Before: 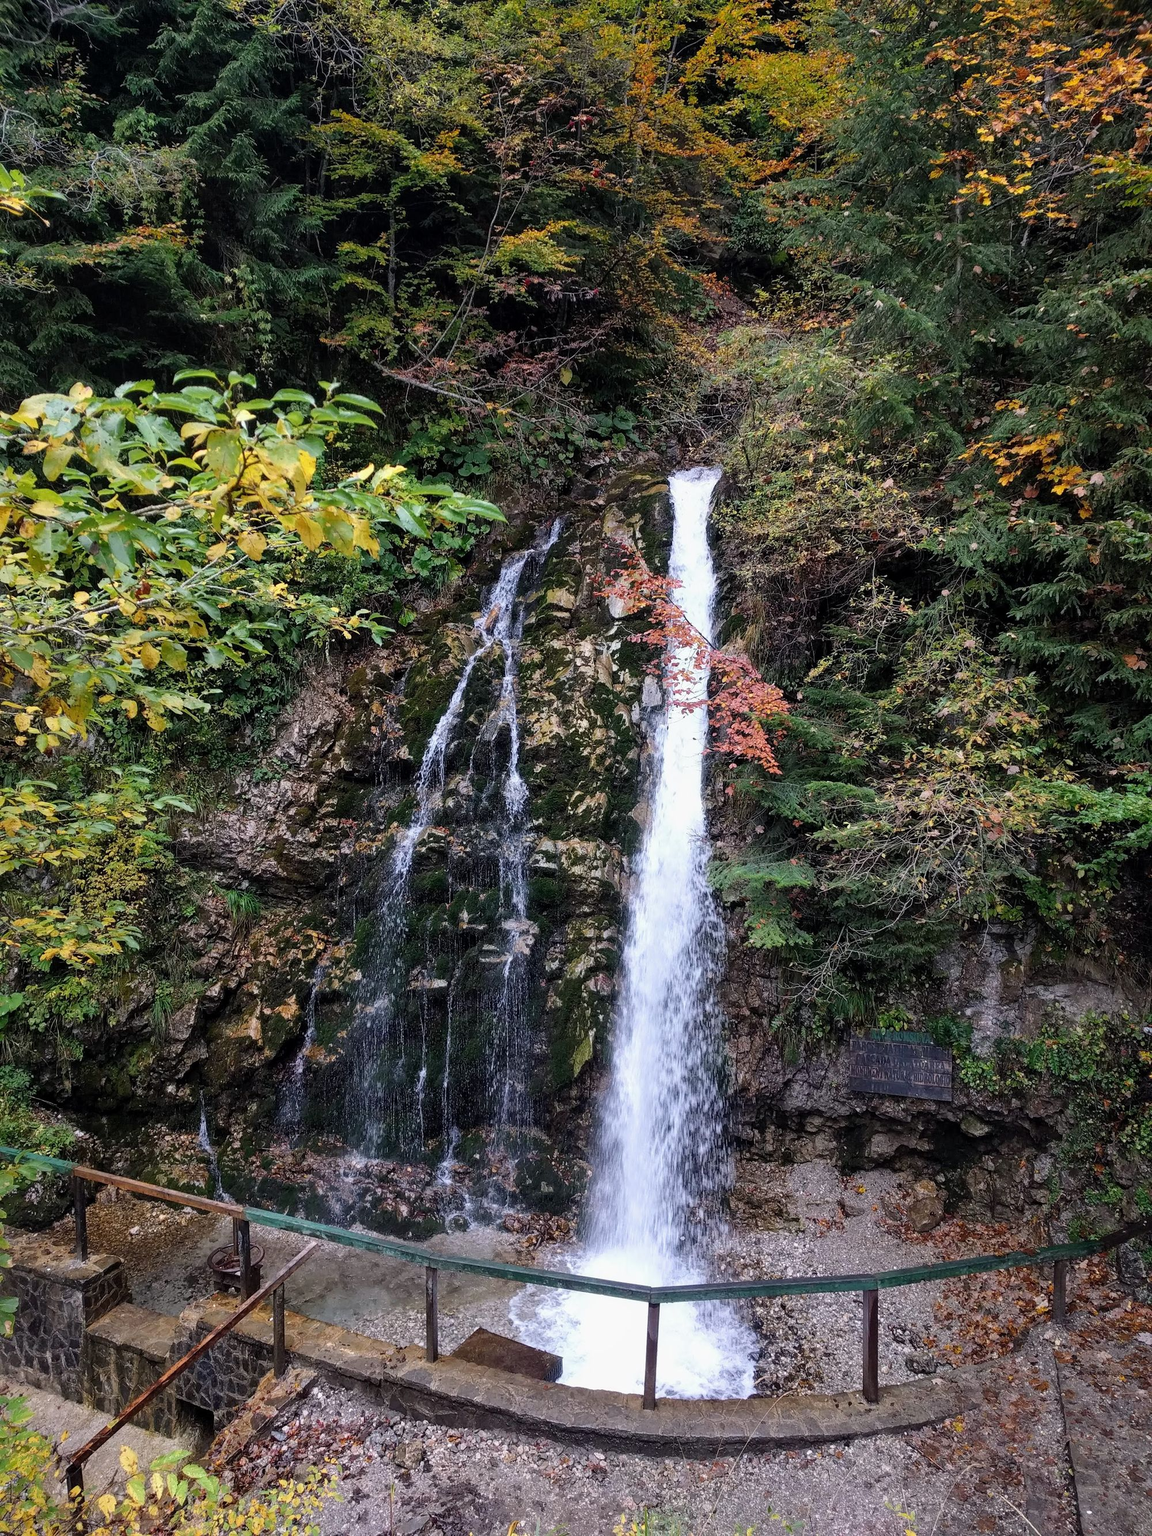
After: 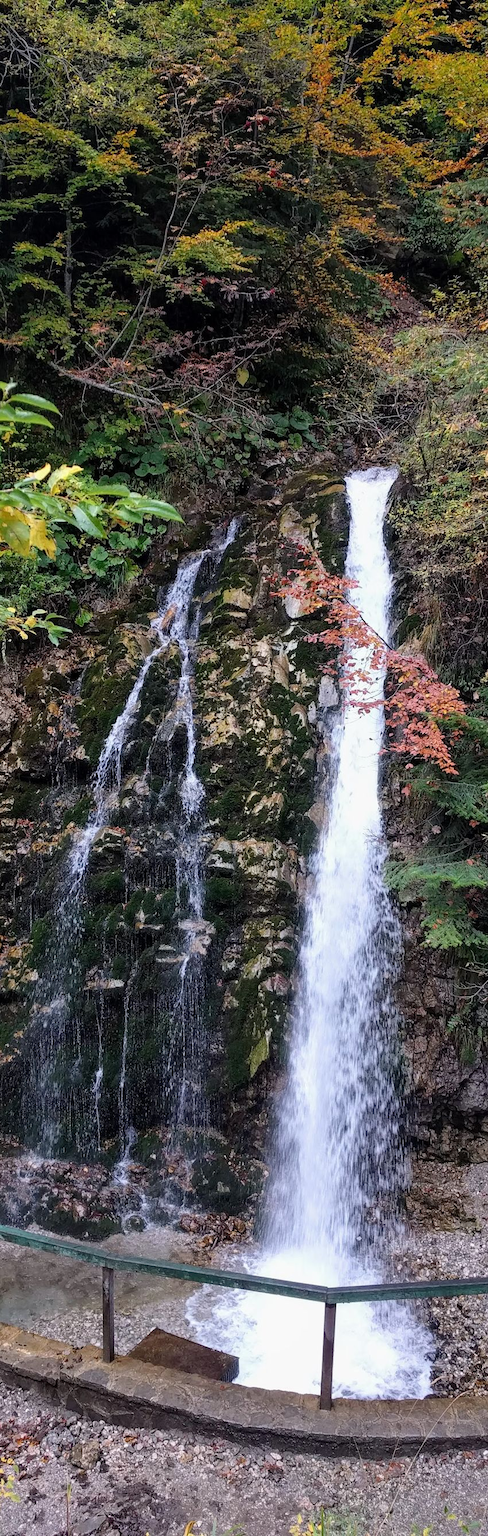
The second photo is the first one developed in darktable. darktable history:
crop: left 28.126%, right 29.378%
